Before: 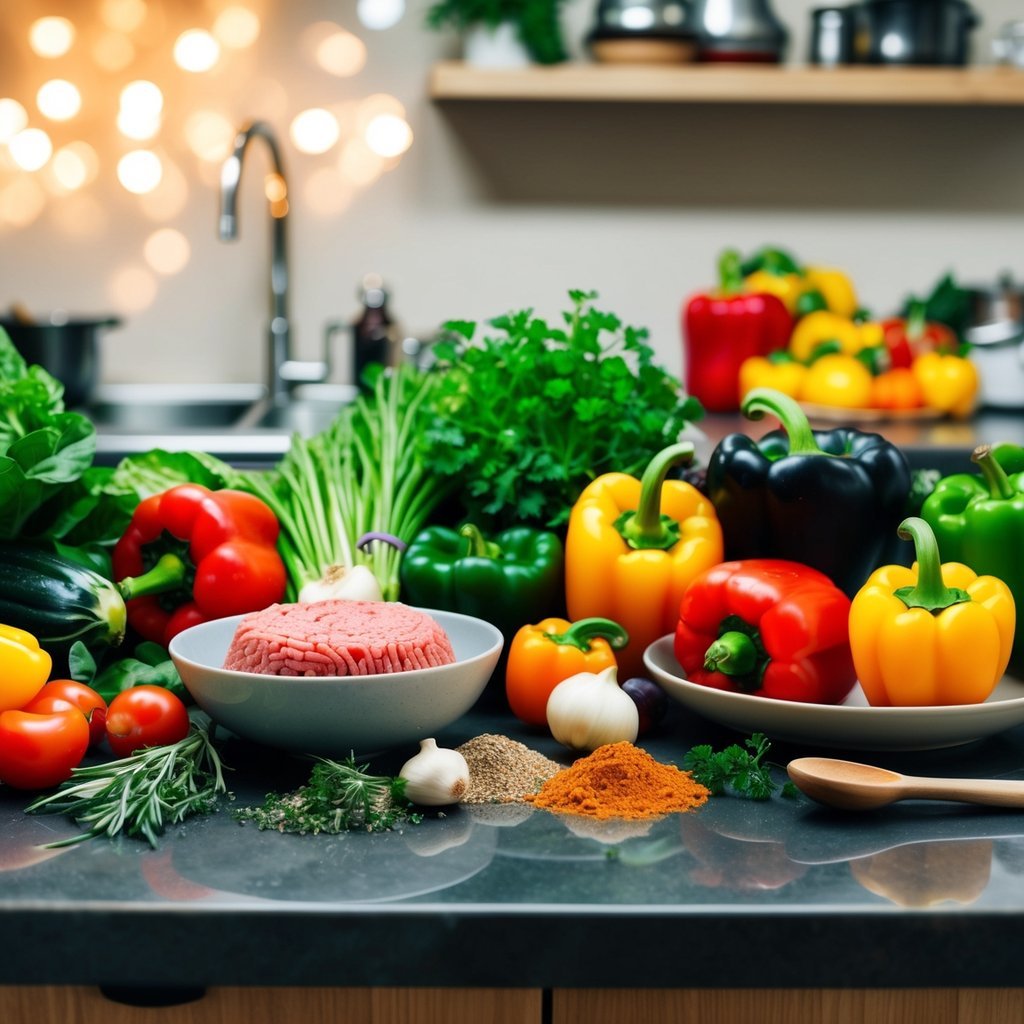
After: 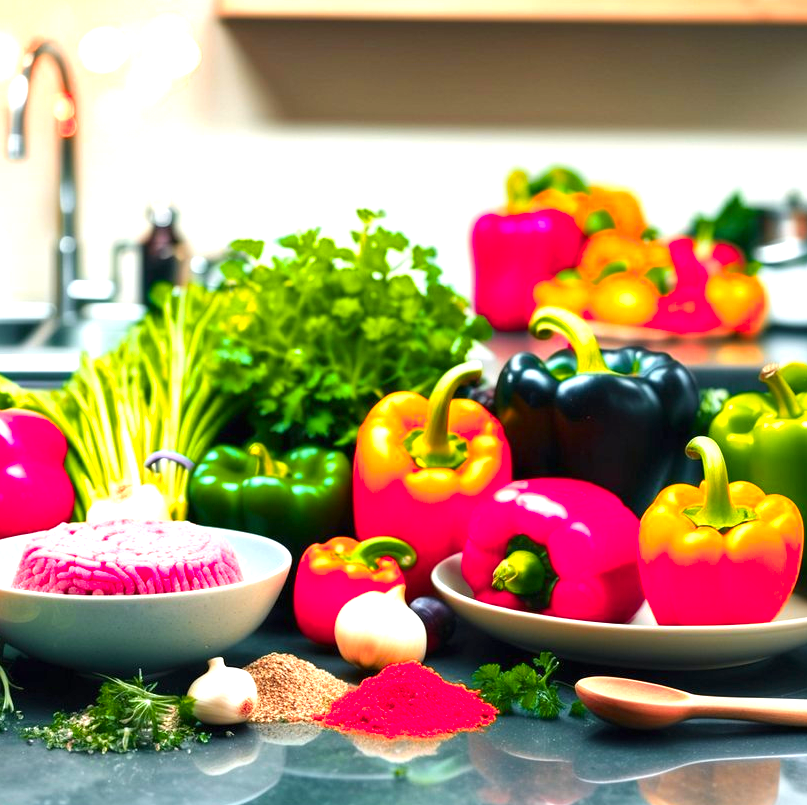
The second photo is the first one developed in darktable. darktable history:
crop and rotate: left 20.74%, top 7.912%, right 0.375%, bottom 13.378%
exposure: black level correction 0, exposure 1.125 EV, compensate exposure bias true, compensate highlight preservation false
color zones: curves: ch1 [(0.24, 0.629) (0.75, 0.5)]; ch2 [(0.255, 0.454) (0.745, 0.491)], mix 102.12%
